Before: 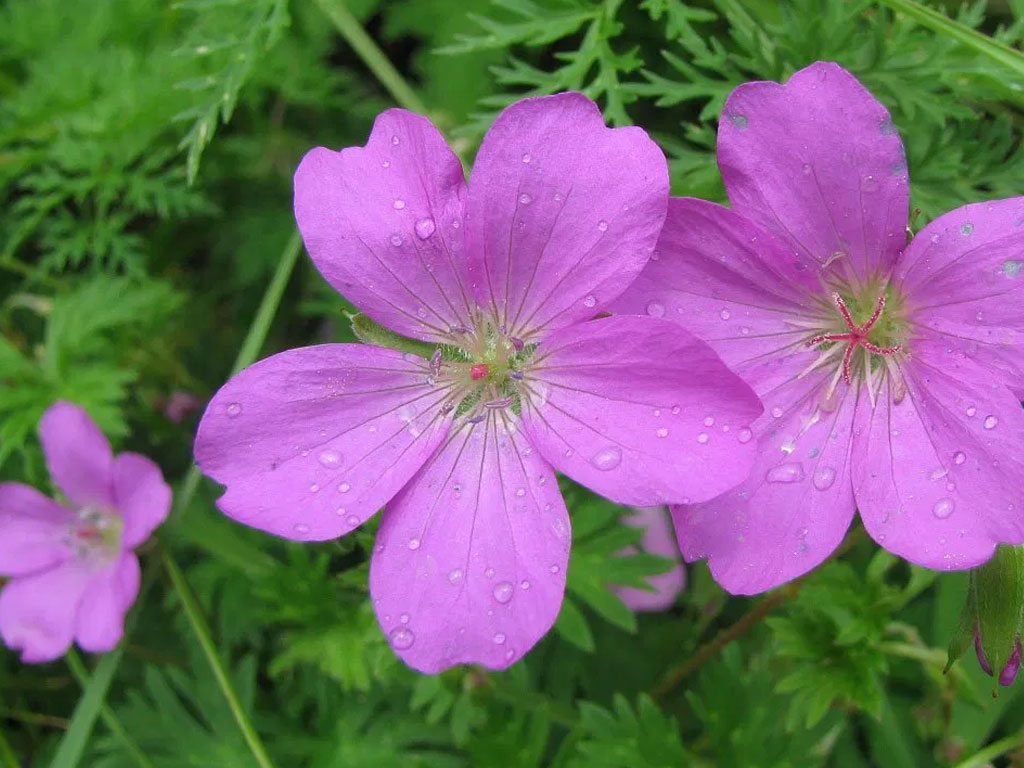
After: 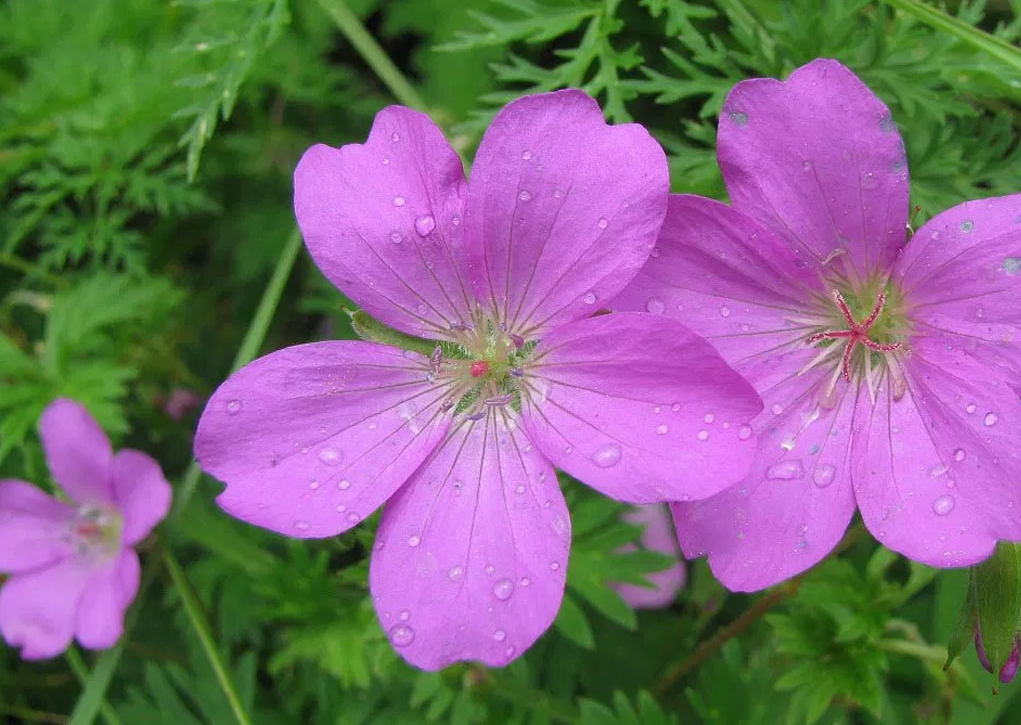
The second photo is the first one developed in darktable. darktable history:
exposure: compensate highlight preservation false
crop: top 0.448%, right 0.264%, bottom 5.045%
